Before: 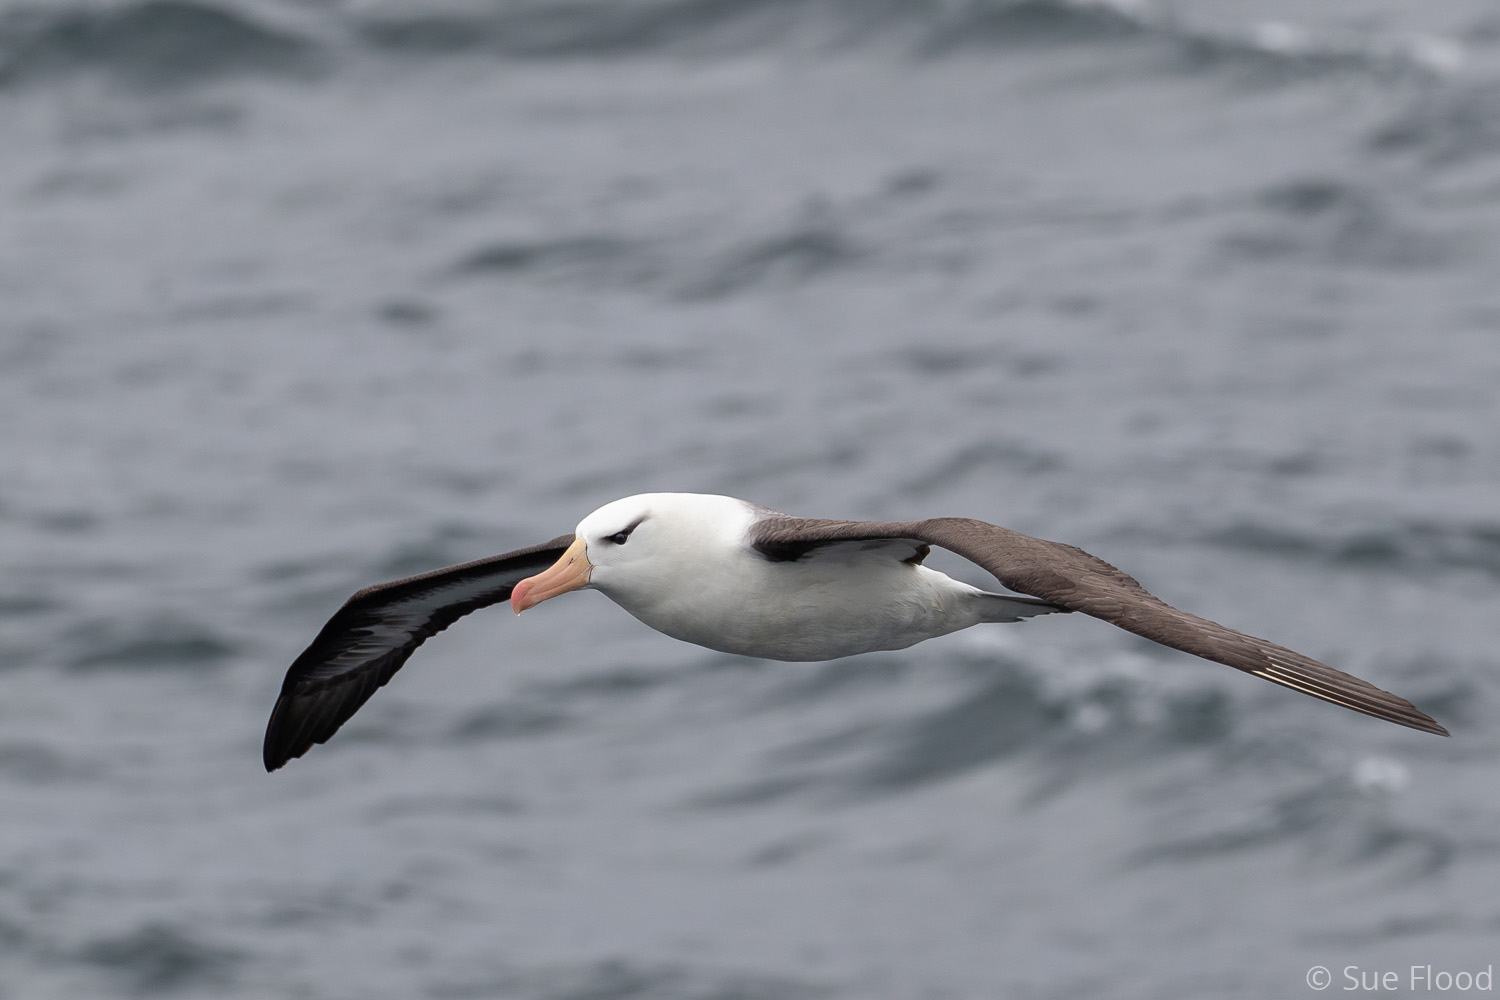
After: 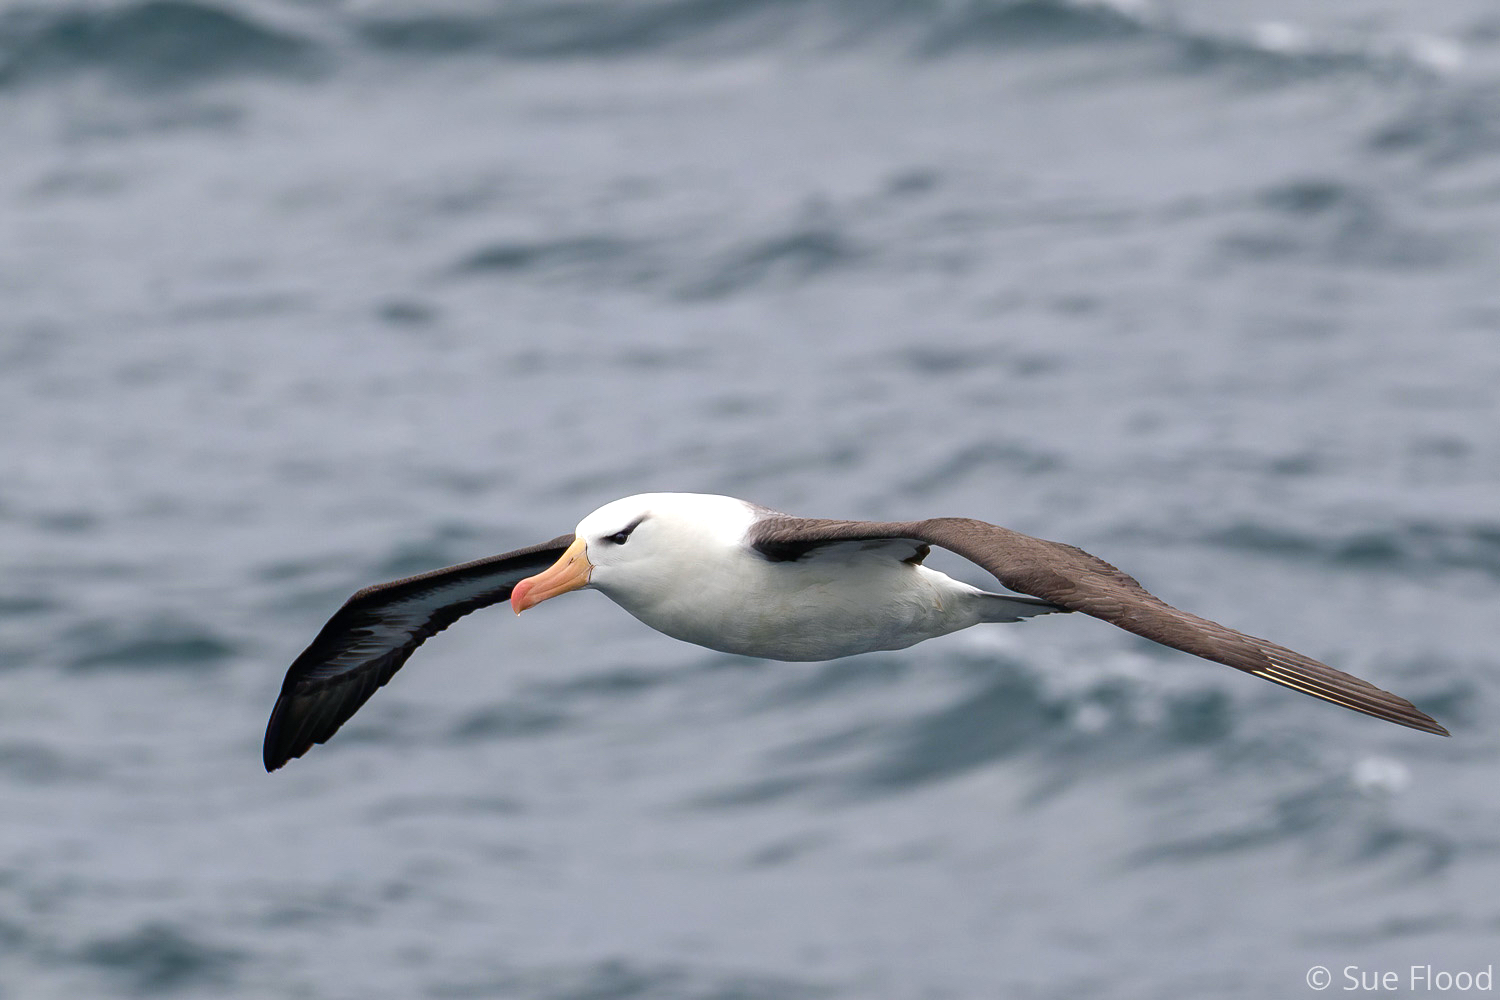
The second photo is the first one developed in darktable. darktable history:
color balance rgb: shadows lift › chroma 2.037%, shadows lift › hue 219.42°, linear chroma grading › global chroma 19.448%, perceptual saturation grading › global saturation 20.686%, perceptual saturation grading › highlights -19.929%, perceptual saturation grading › shadows 29.534%, perceptual brilliance grading › highlights 9.606%, perceptual brilliance grading › mid-tones 4.714%
